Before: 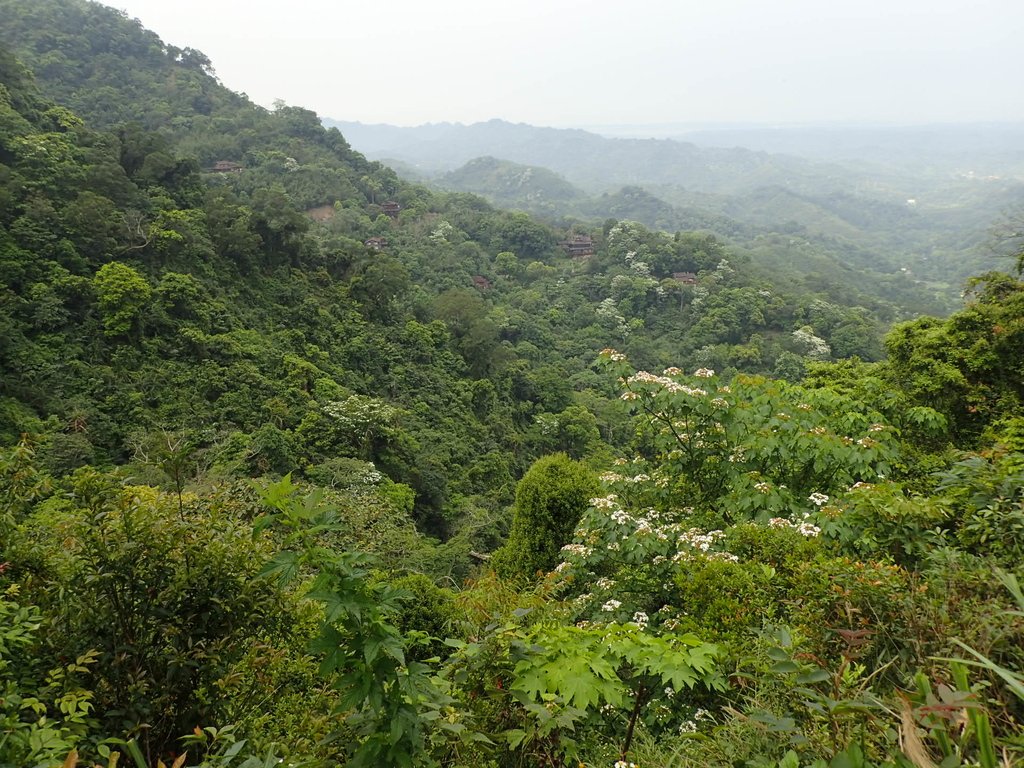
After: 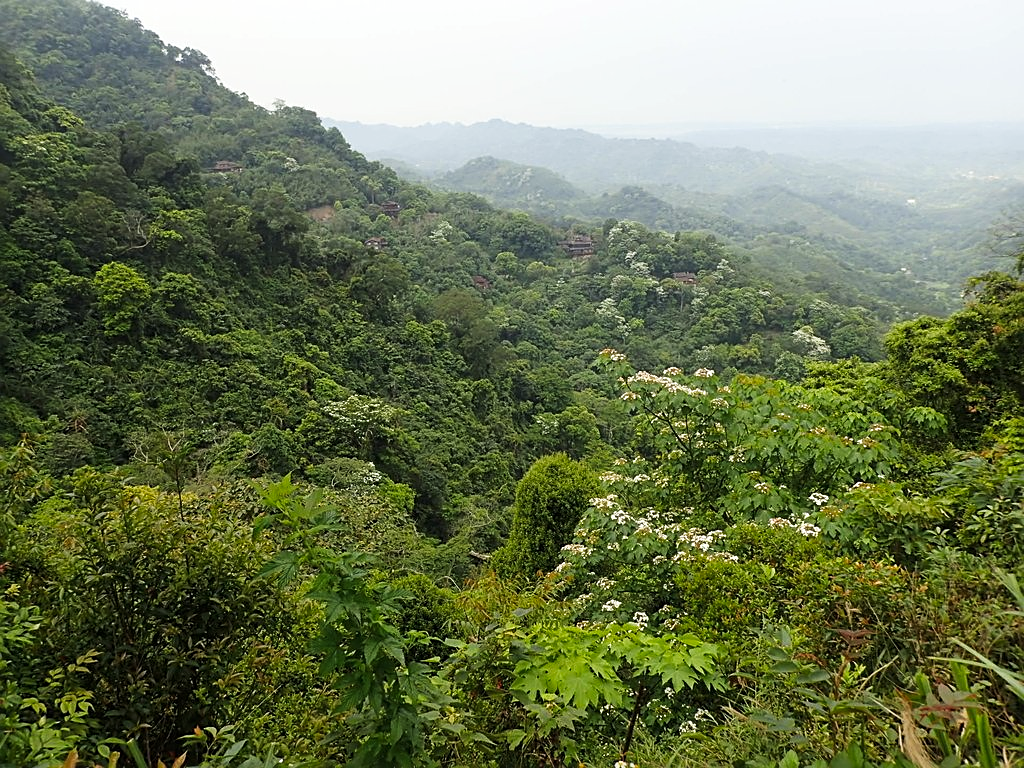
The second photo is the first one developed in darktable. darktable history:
tone curve: curves: ch0 [(0, 0) (0.08, 0.06) (0.17, 0.14) (0.5, 0.5) (0.83, 0.86) (0.92, 0.94) (1, 1)], preserve colors none
sharpen: on, module defaults
